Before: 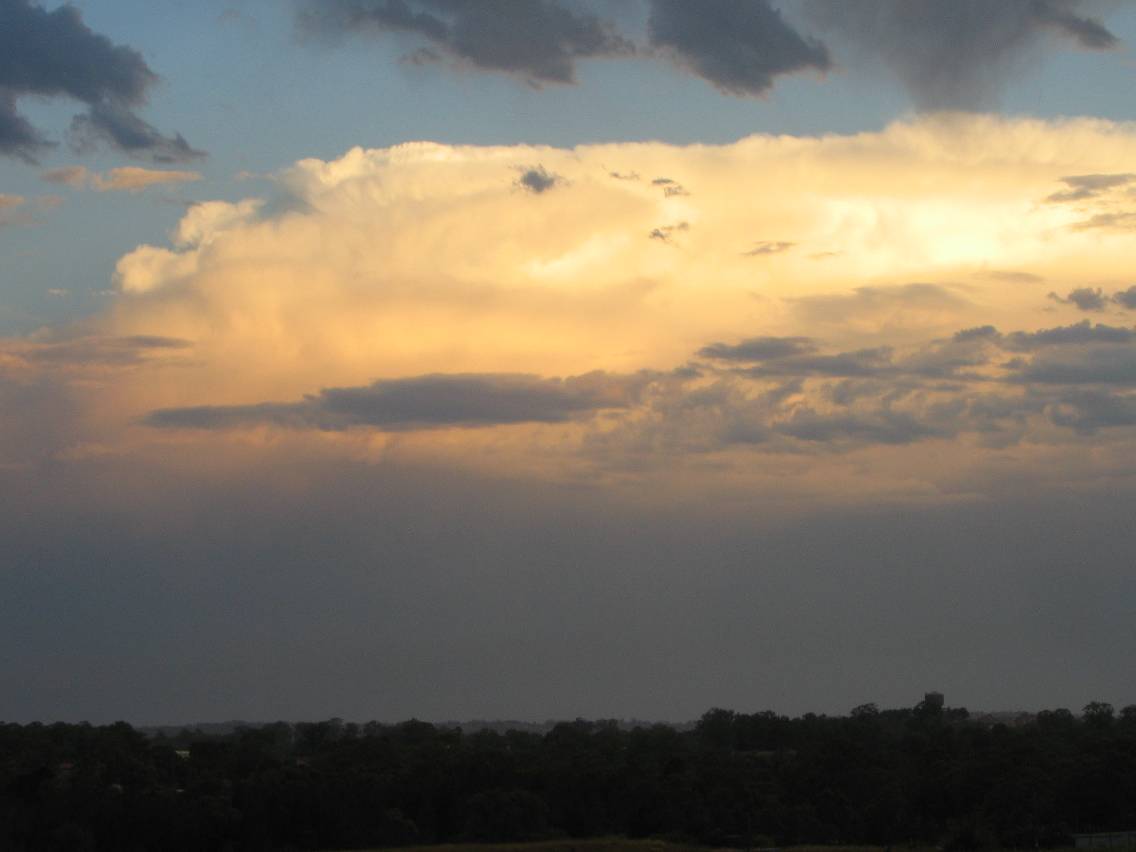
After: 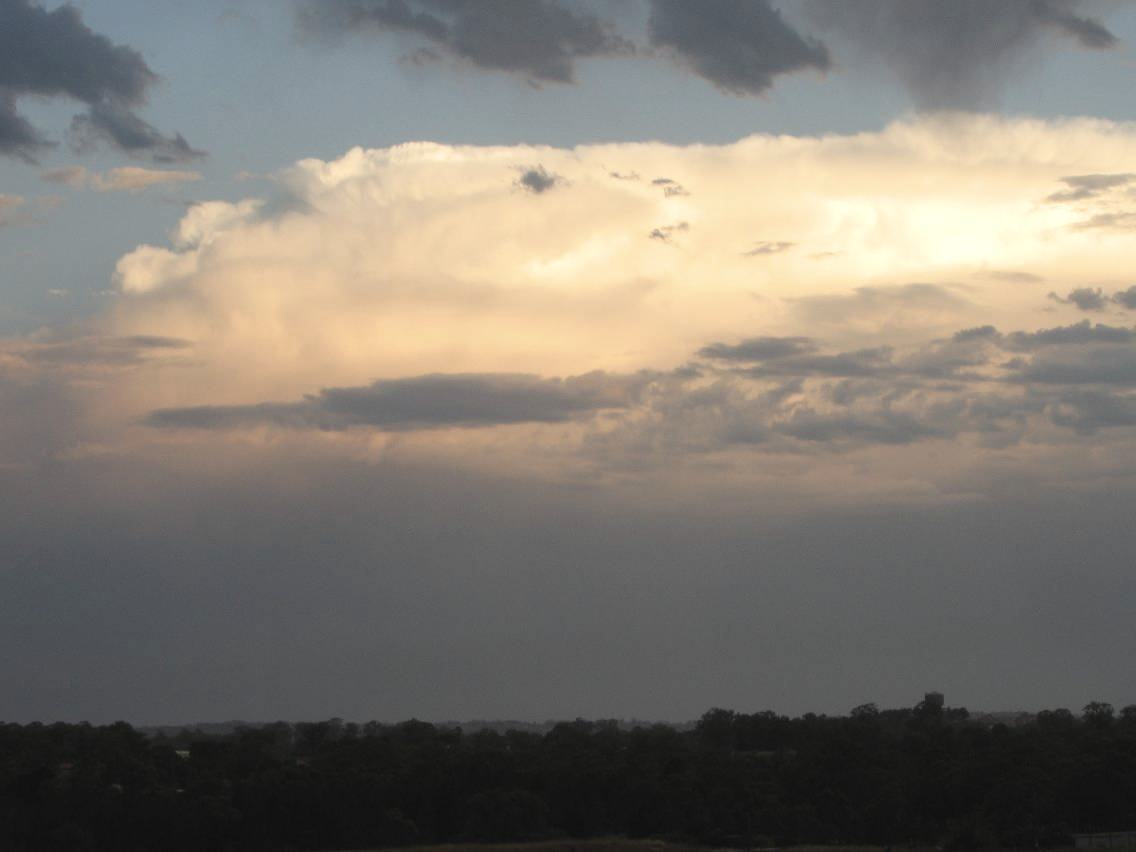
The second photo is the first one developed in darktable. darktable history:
exposure: exposure 0.203 EV, compensate exposure bias true, compensate highlight preservation false
contrast brightness saturation: contrast -0.059, saturation -0.41
